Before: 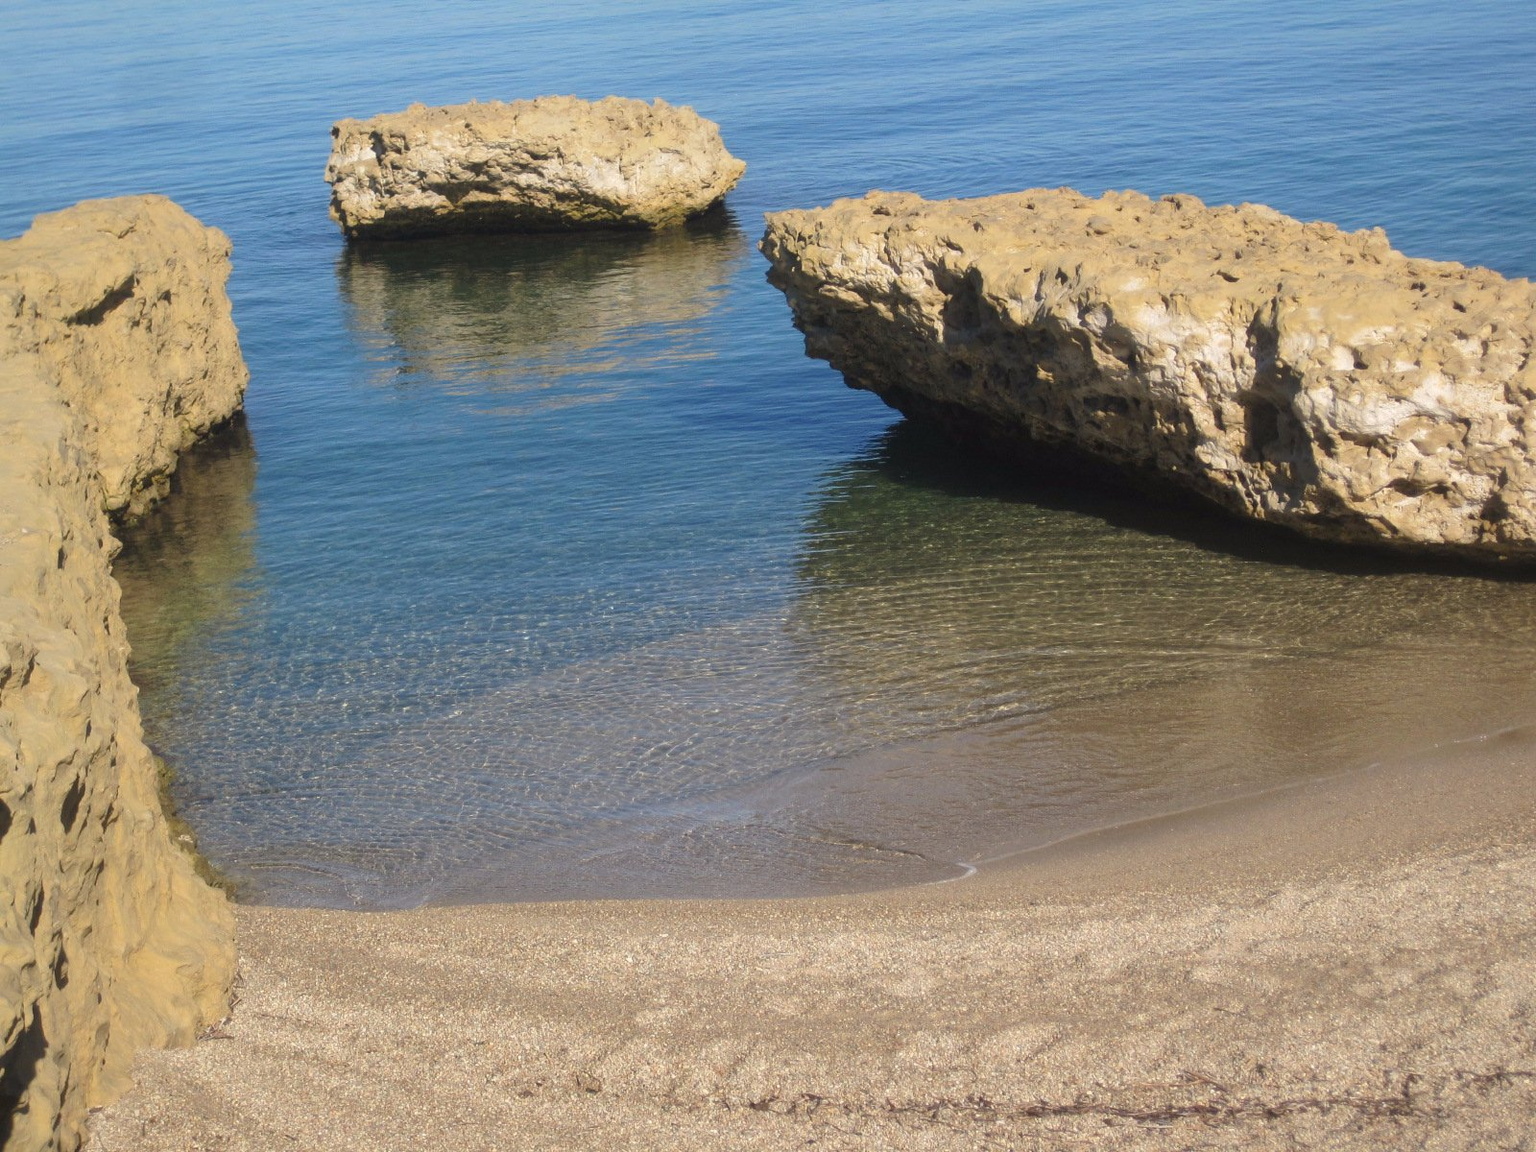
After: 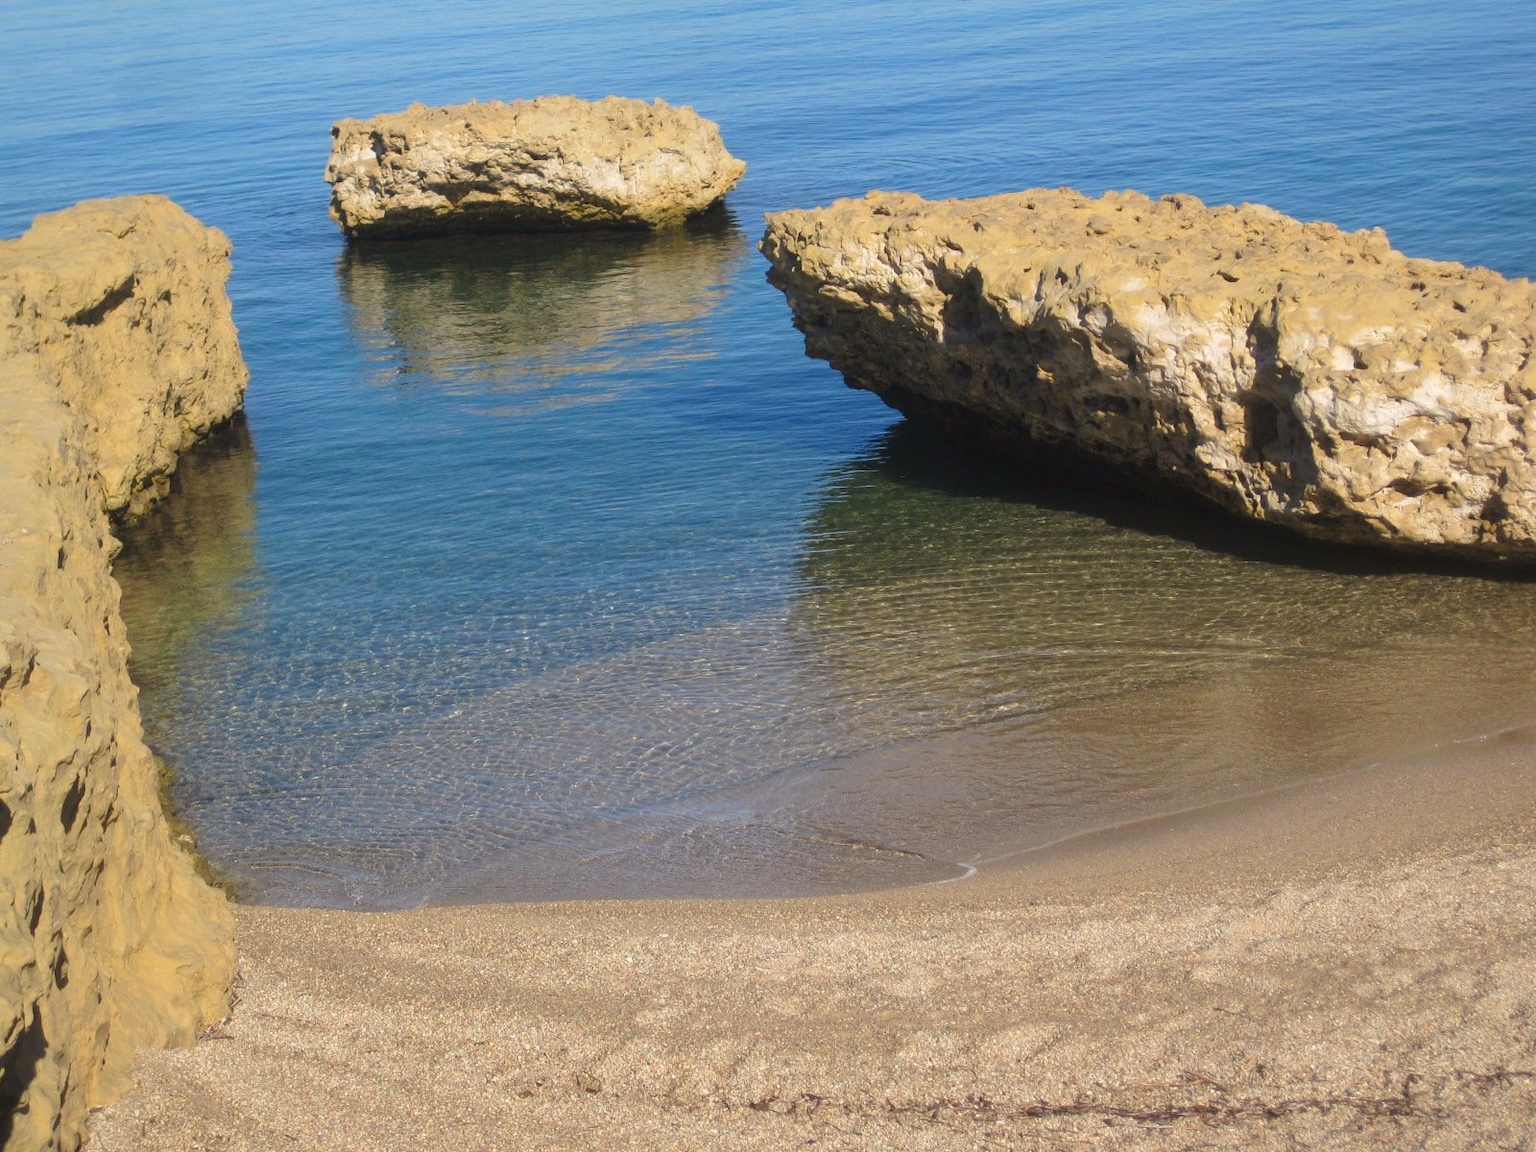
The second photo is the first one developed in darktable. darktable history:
color correction: highlights a* -0.1, highlights b* 0.083
contrast brightness saturation: contrast 0.038, saturation 0.152
